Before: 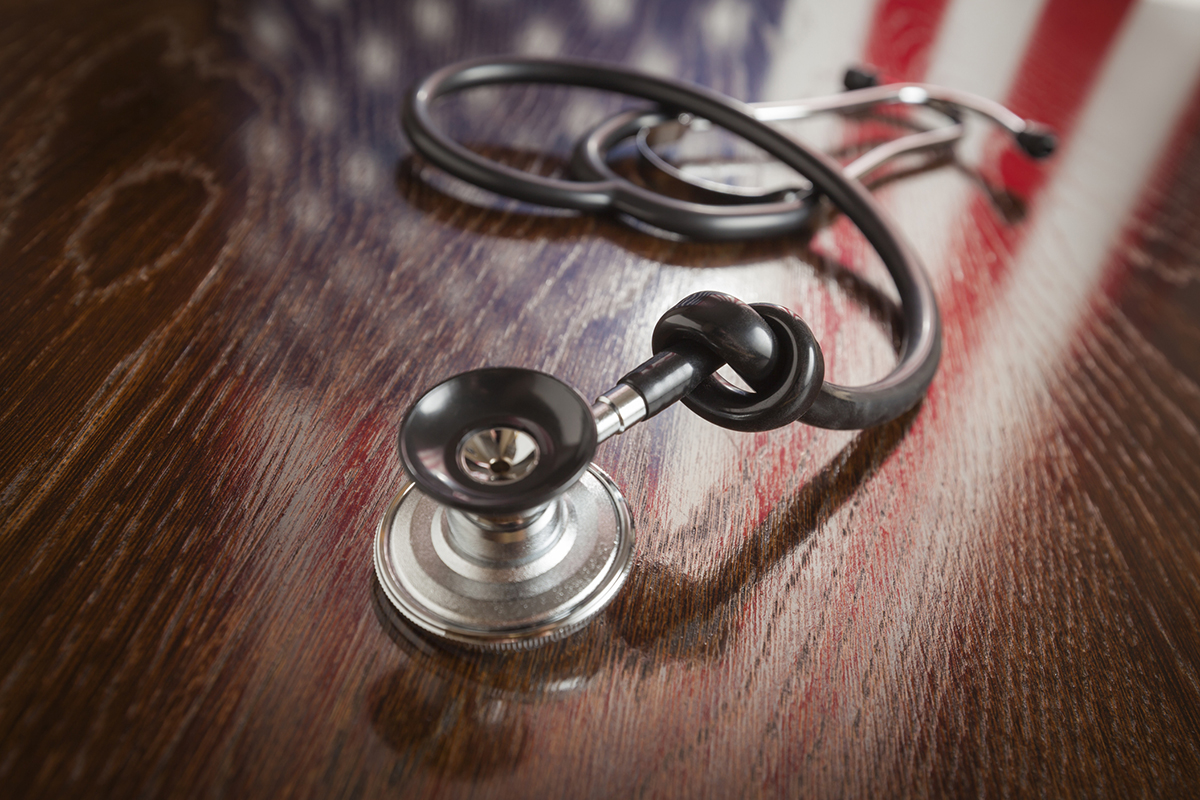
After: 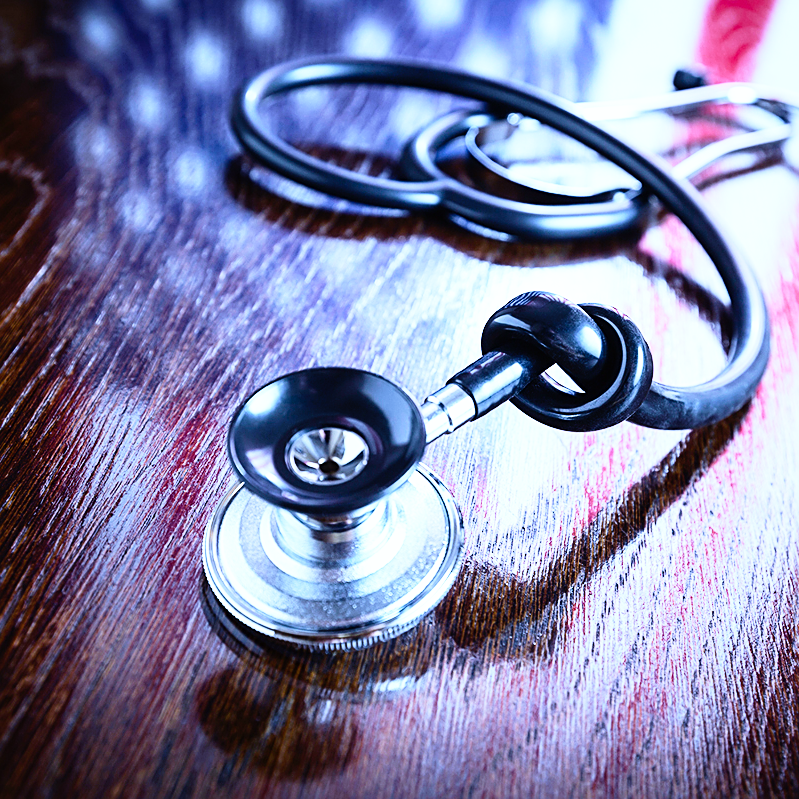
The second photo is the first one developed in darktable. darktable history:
sharpen: on, module defaults
white balance: red 0.766, blue 1.537
contrast brightness saturation: contrast 0.15, brightness 0.05
crop and rotate: left 14.292%, right 19.041%
base curve: curves: ch0 [(0, 0) (0.012, 0.01) (0.073, 0.168) (0.31, 0.711) (0.645, 0.957) (1, 1)], preserve colors none
tone equalizer: -8 EV -0.417 EV, -7 EV -0.389 EV, -6 EV -0.333 EV, -5 EV -0.222 EV, -3 EV 0.222 EV, -2 EV 0.333 EV, -1 EV 0.389 EV, +0 EV 0.417 EV, edges refinement/feathering 500, mask exposure compensation -1.57 EV, preserve details no
velvia: strength 17%
